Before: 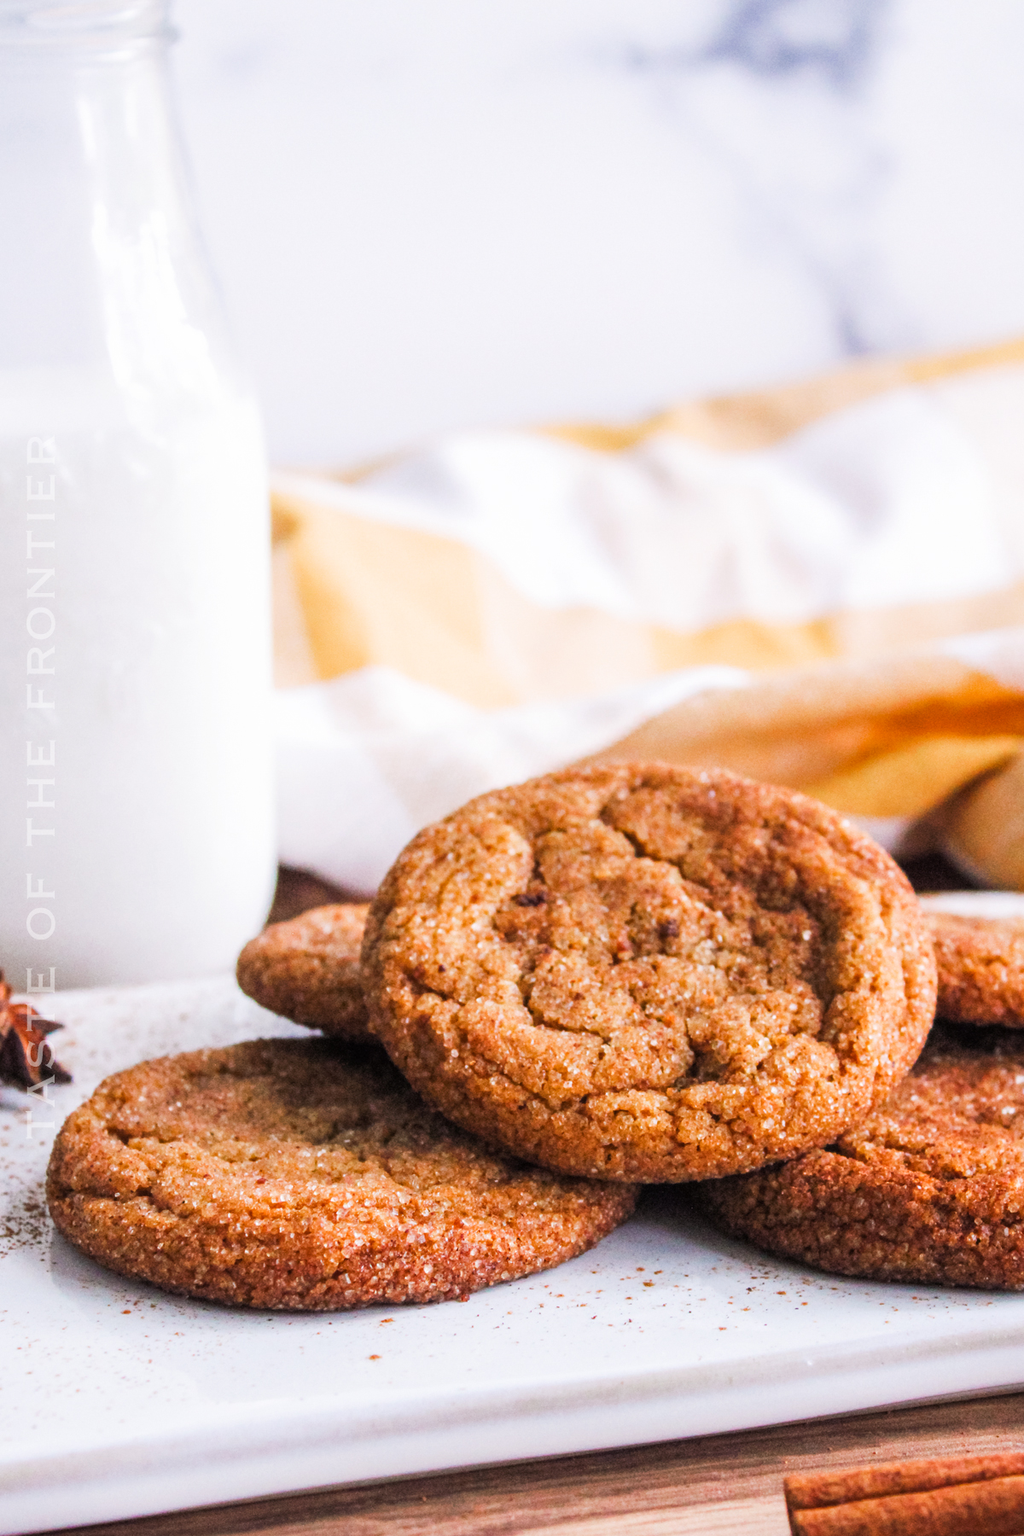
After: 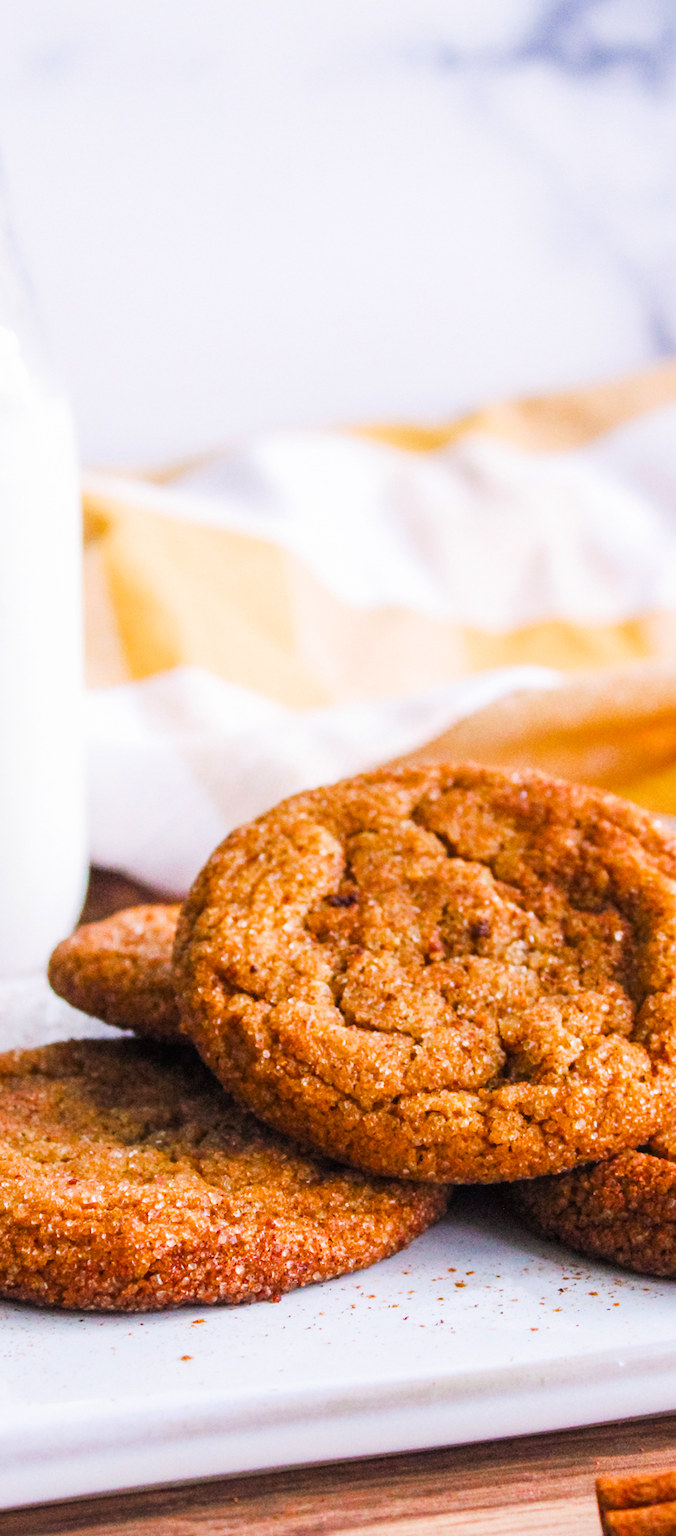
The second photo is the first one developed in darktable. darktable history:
color balance rgb: perceptual saturation grading › global saturation 25%, global vibrance 10%
crop and rotate: left 18.442%, right 15.508%
